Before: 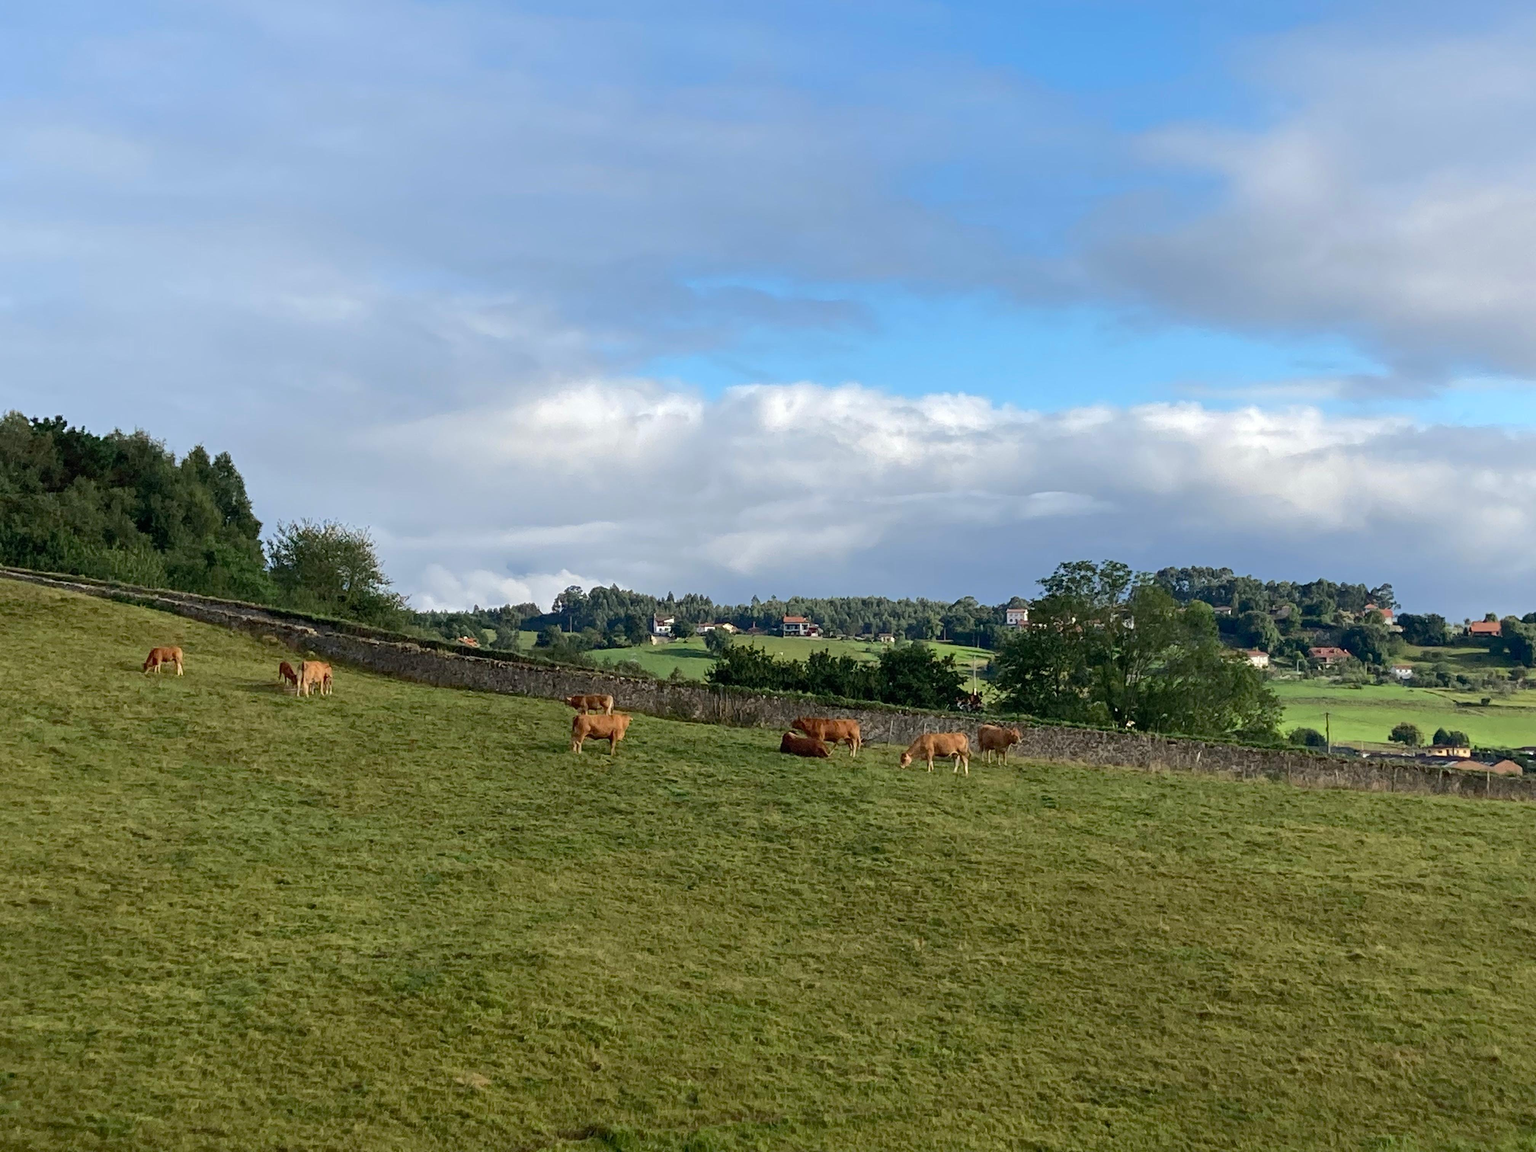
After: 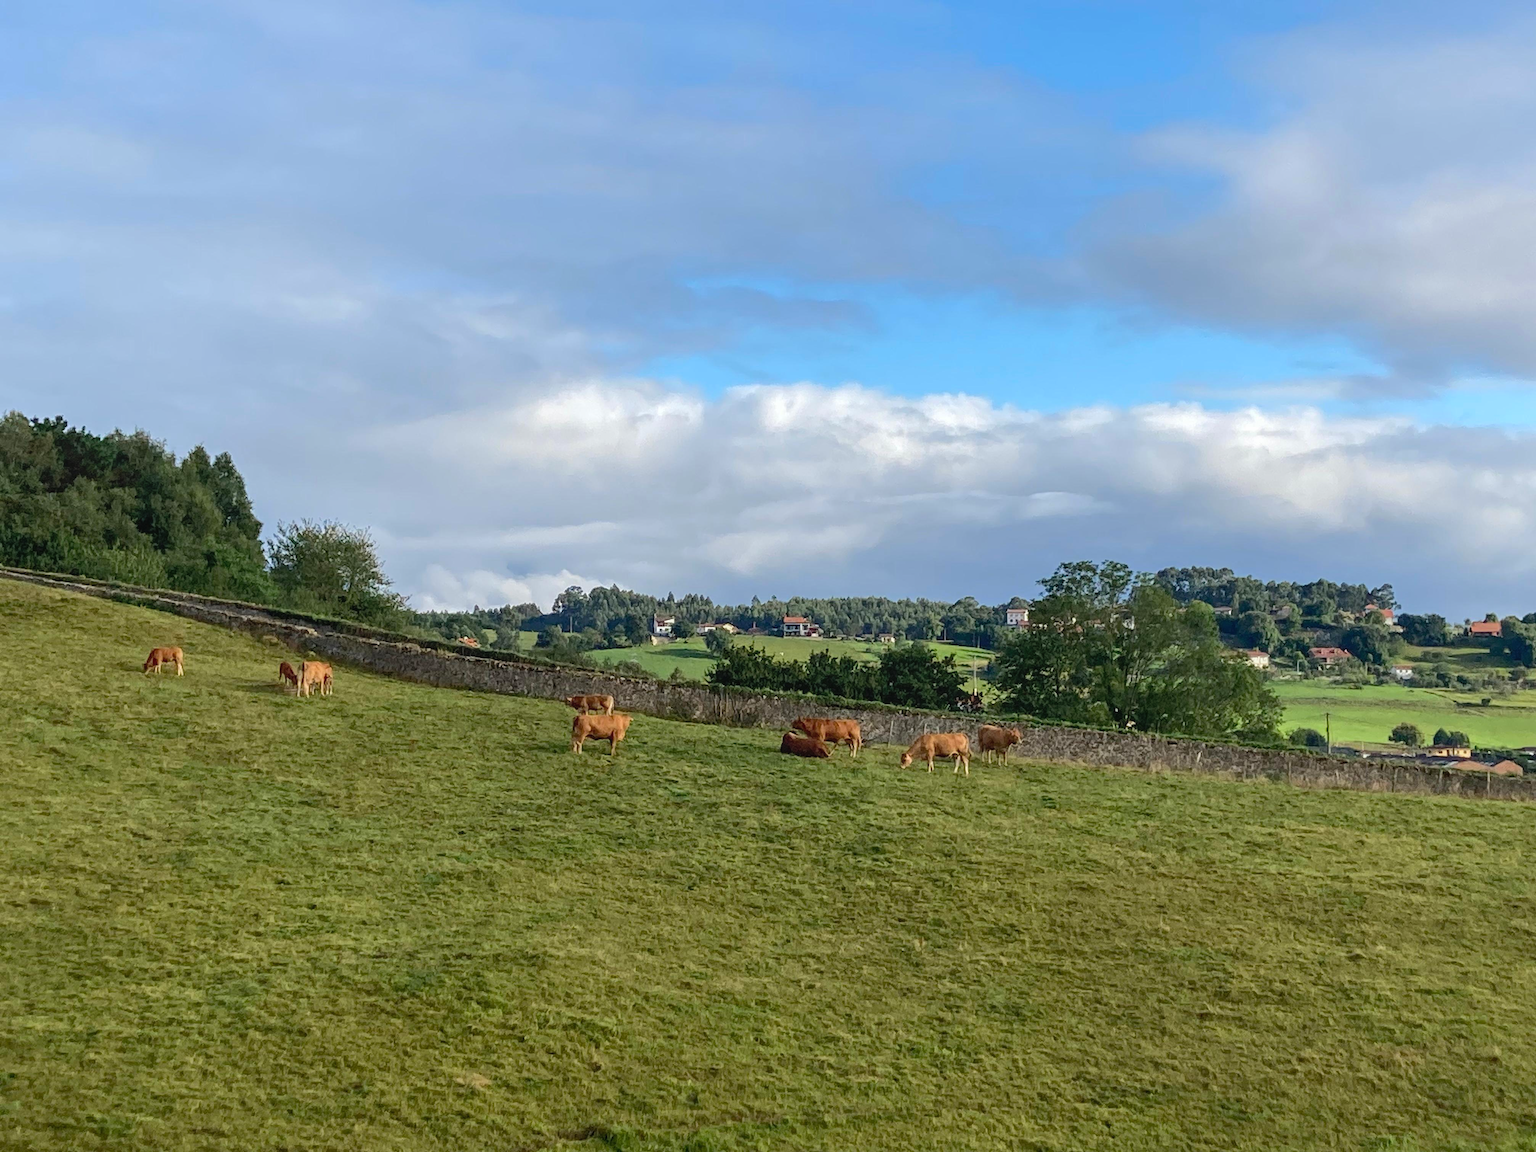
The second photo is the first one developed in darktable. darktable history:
contrast brightness saturation: contrast -0.1, brightness 0.05, saturation 0.08
local contrast: on, module defaults
